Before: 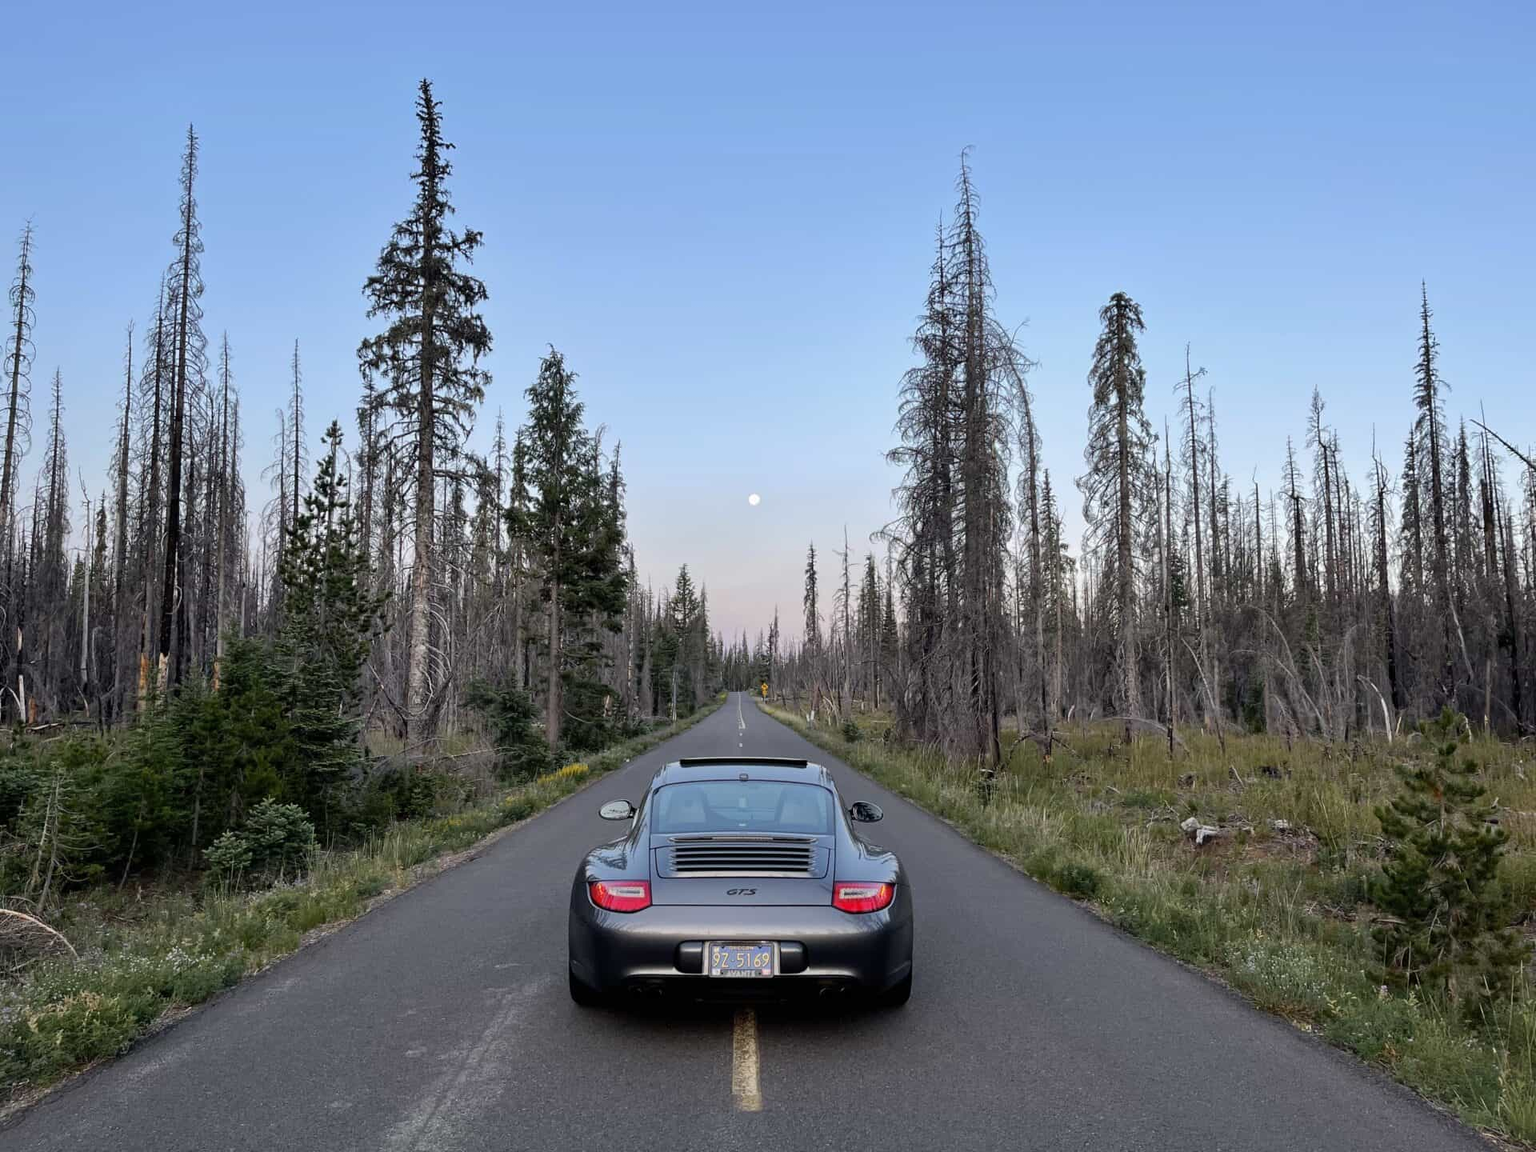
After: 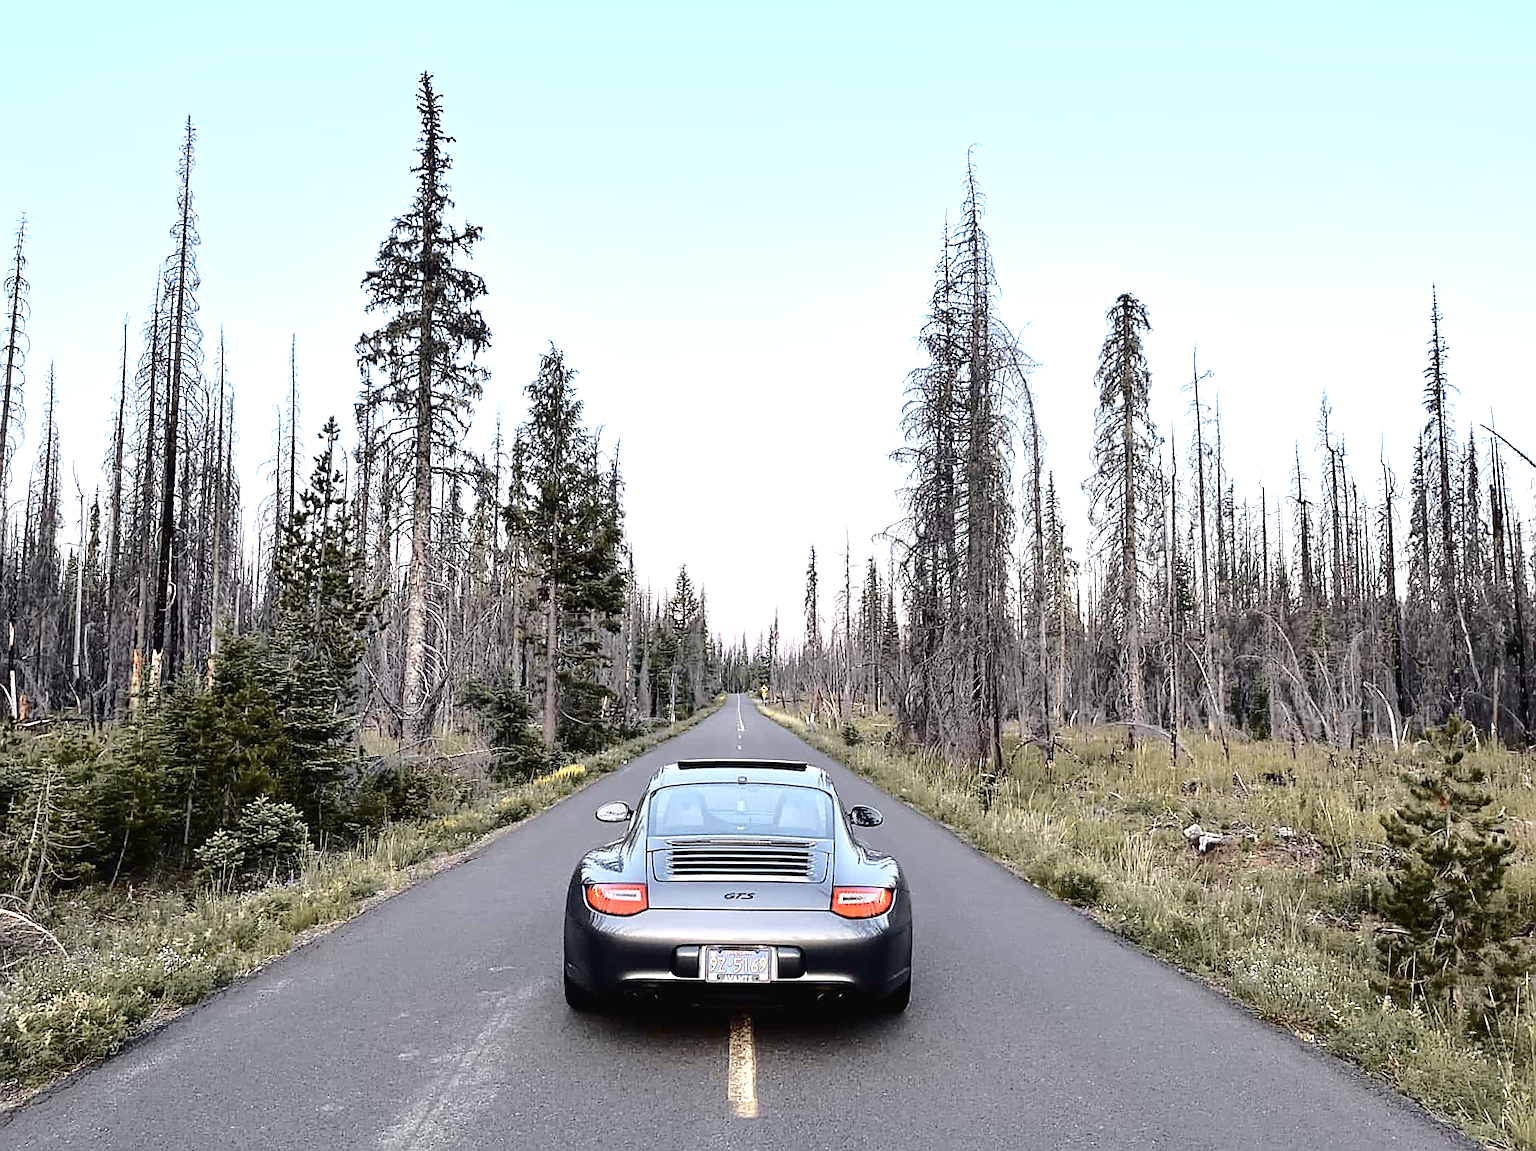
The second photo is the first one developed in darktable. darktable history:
sharpen: radius 1.378, amount 1.249, threshold 0.777
color zones: curves: ch0 [(0.018, 0.548) (0.224, 0.64) (0.425, 0.447) (0.675, 0.575) (0.732, 0.579)]; ch1 [(0.066, 0.487) (0.25, 0.5) (0.404, 0.43) (0.75, 0.421) (0.956, 0.421)]; ch2 [(0.044, 0.561) (0.215, 0.465) (0.399, 0.544) (0.465, 0.548) (0.614, 0.447) (0.724, 0.43) (0.882, 0.623) (0.956, 0.632)]
crop and rotate: angle -0.469°
tone curve: curves: ch0 [(0.003, 0.015) (0.104, 0.07) (0.239, 0.201) (0.327, 0.317) (0.401, 0.443) (0.495, 0.55) (0.65, 0.68) (0.832, 0.858) (1, 0.977)]; ch1 [(0, 0) (0.161, 0.092) (0.35, 0.33) (0.379, 0.401) (0.447, 0.476) (0.495, 0.499) (0.515, 0.518) (0.55, 0.557) (0.621, 0.615) (0.718, 0.734) (1, 1)]; ch2 [(0, 0) (0.359, 0.372) (0.437, 0.437) (0.502, 0.501) (0.534, 0.537) (0.599, 0.586) (1, 1)], color space Lab, independent channels, preserve colors none
shadows and highlights: shadows 31.08, highlights 0.23, soften with gaussian
exposure: black level correction 0, exposure 1 EV, compensate highlight preservation false
tone equalizer: edges refinement/feathering 500, mask exposure compensation -1.57 EV, preserve details no
